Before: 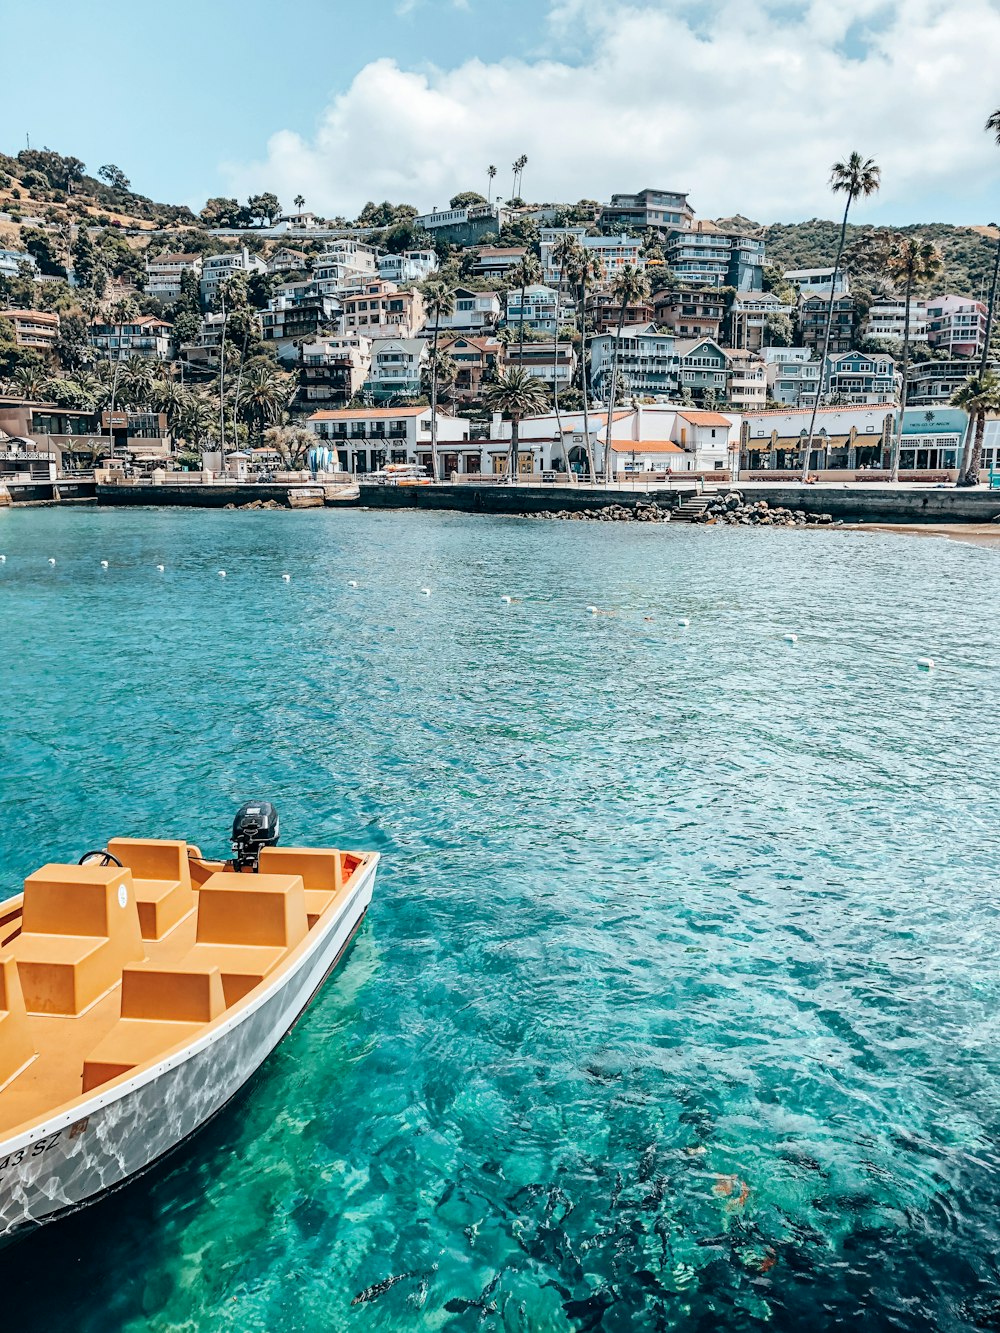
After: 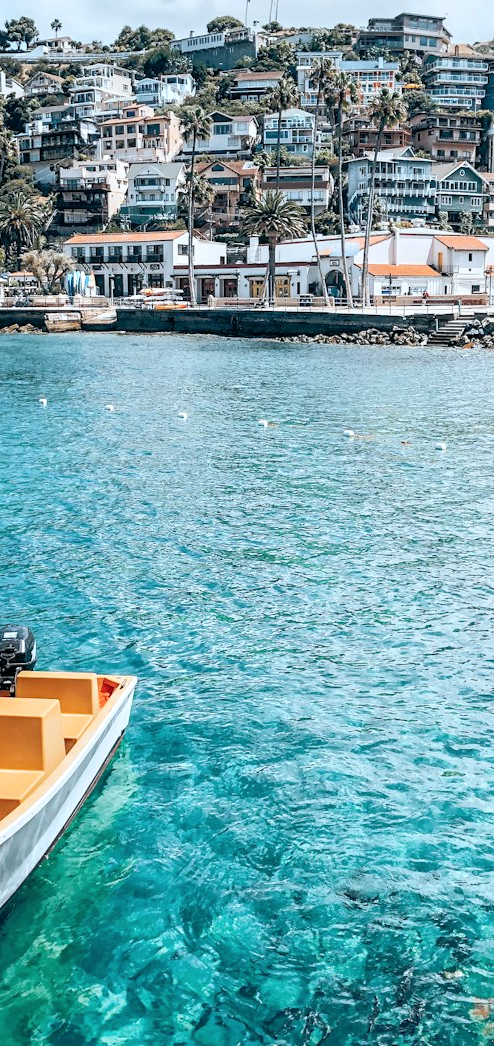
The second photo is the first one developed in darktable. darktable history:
crop and rotate: angle 0.02°, left 24.353%, top 13.219%, right 26.156%, bottom 8.224%
shadows and highlights: shadows -10, white point adjustment 1.5, highlights 10
white balance: red 0.976, blue 1.04
tone equalizer: -8 EV -0.528 EV, -7 EV -0.319 EV, -6 EV -0.083 EV, -5 EV 0.413 EV, -4 EV 0.985 EV, -3 EV 0.791 EV, -2 EV -0.01 EV, -1 EV 0.14 EV, +0 EV -0.012 EV, smoothing 1
